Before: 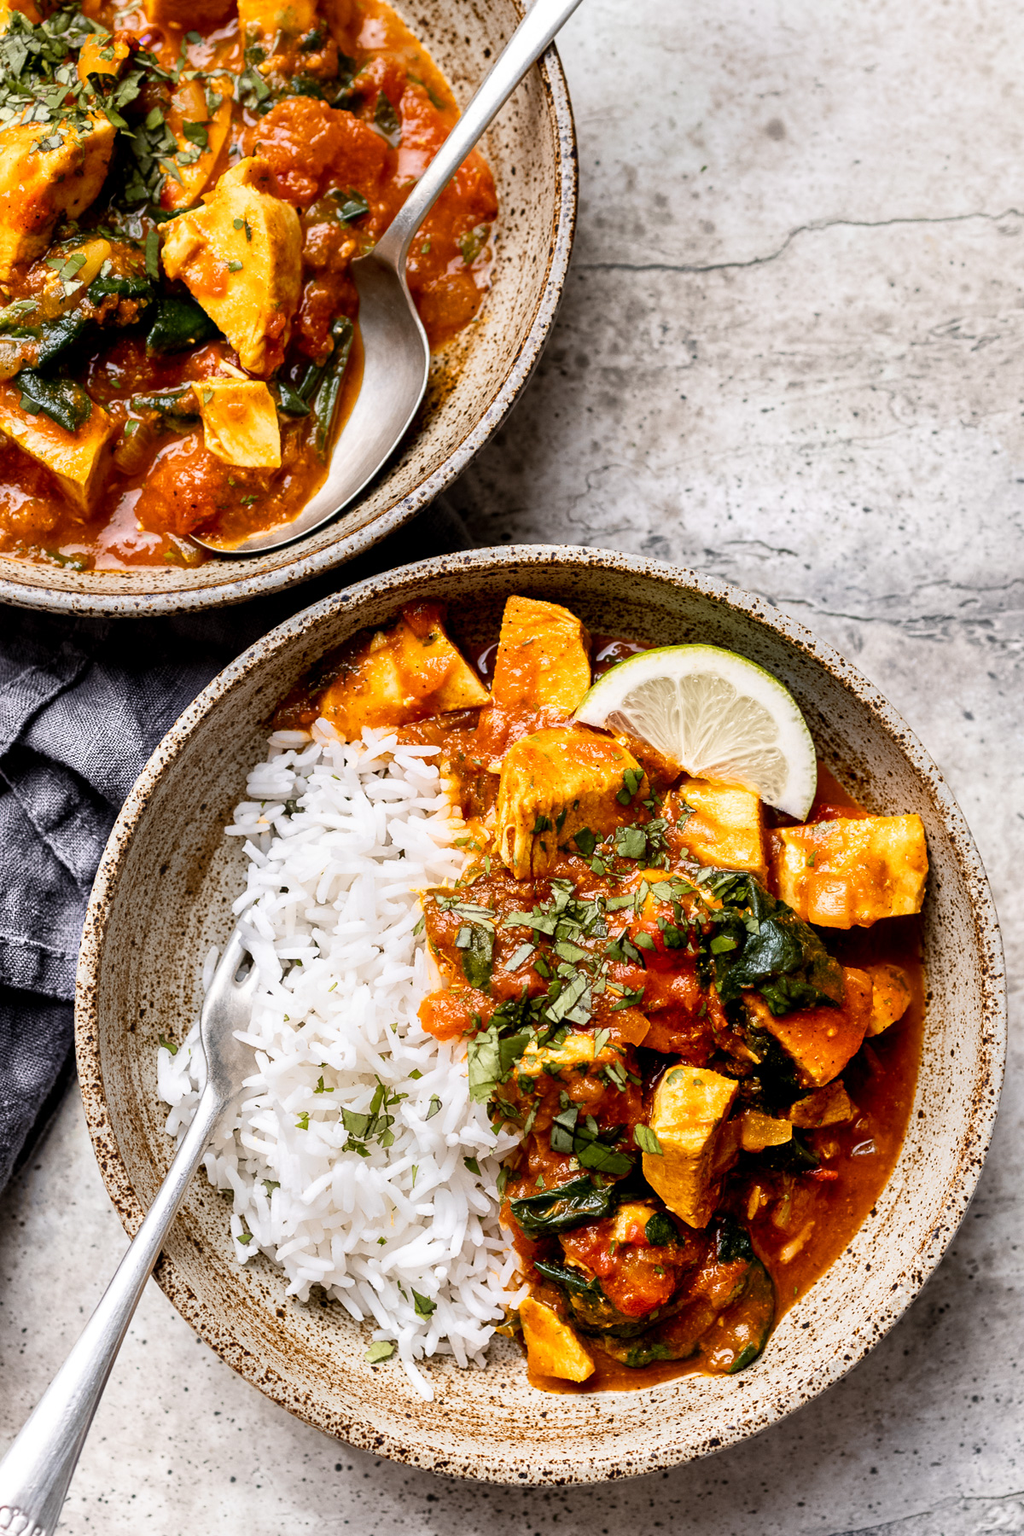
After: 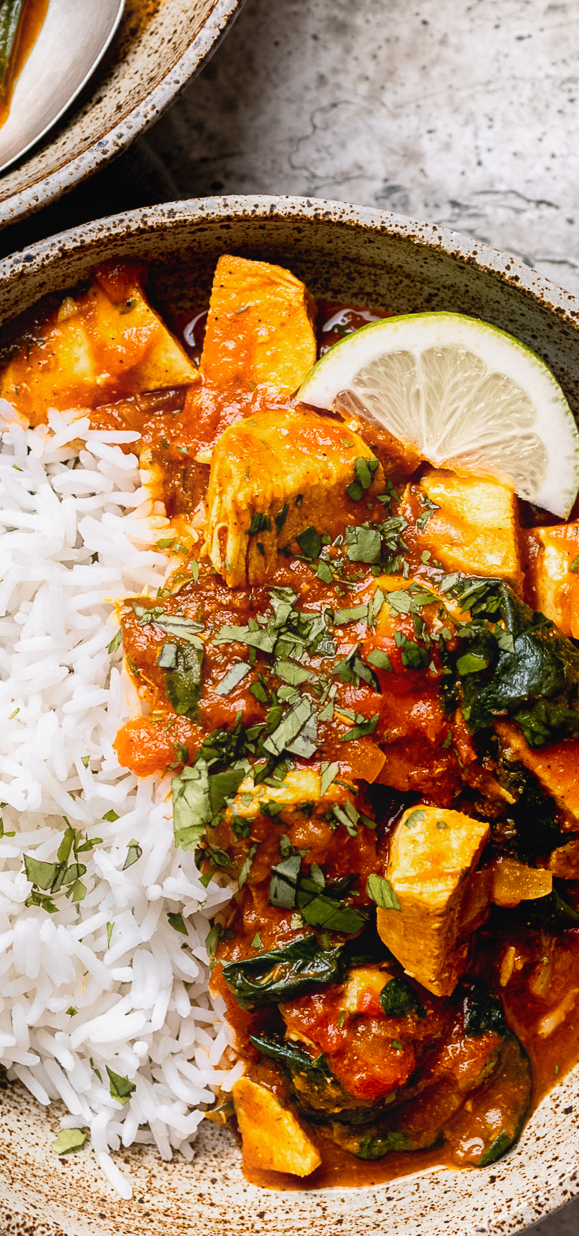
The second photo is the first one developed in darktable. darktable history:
crop: left 31.379%, top 24.658%, right 20.326%, bottom 6.628%
contrast equalizer: y [[0.439, 0.44, 0.442, 0.457, 0.493, 0.498], [0.5 ×6], [0.5 ×6], [0 ×6], [0 ×6]], mix 0.59
